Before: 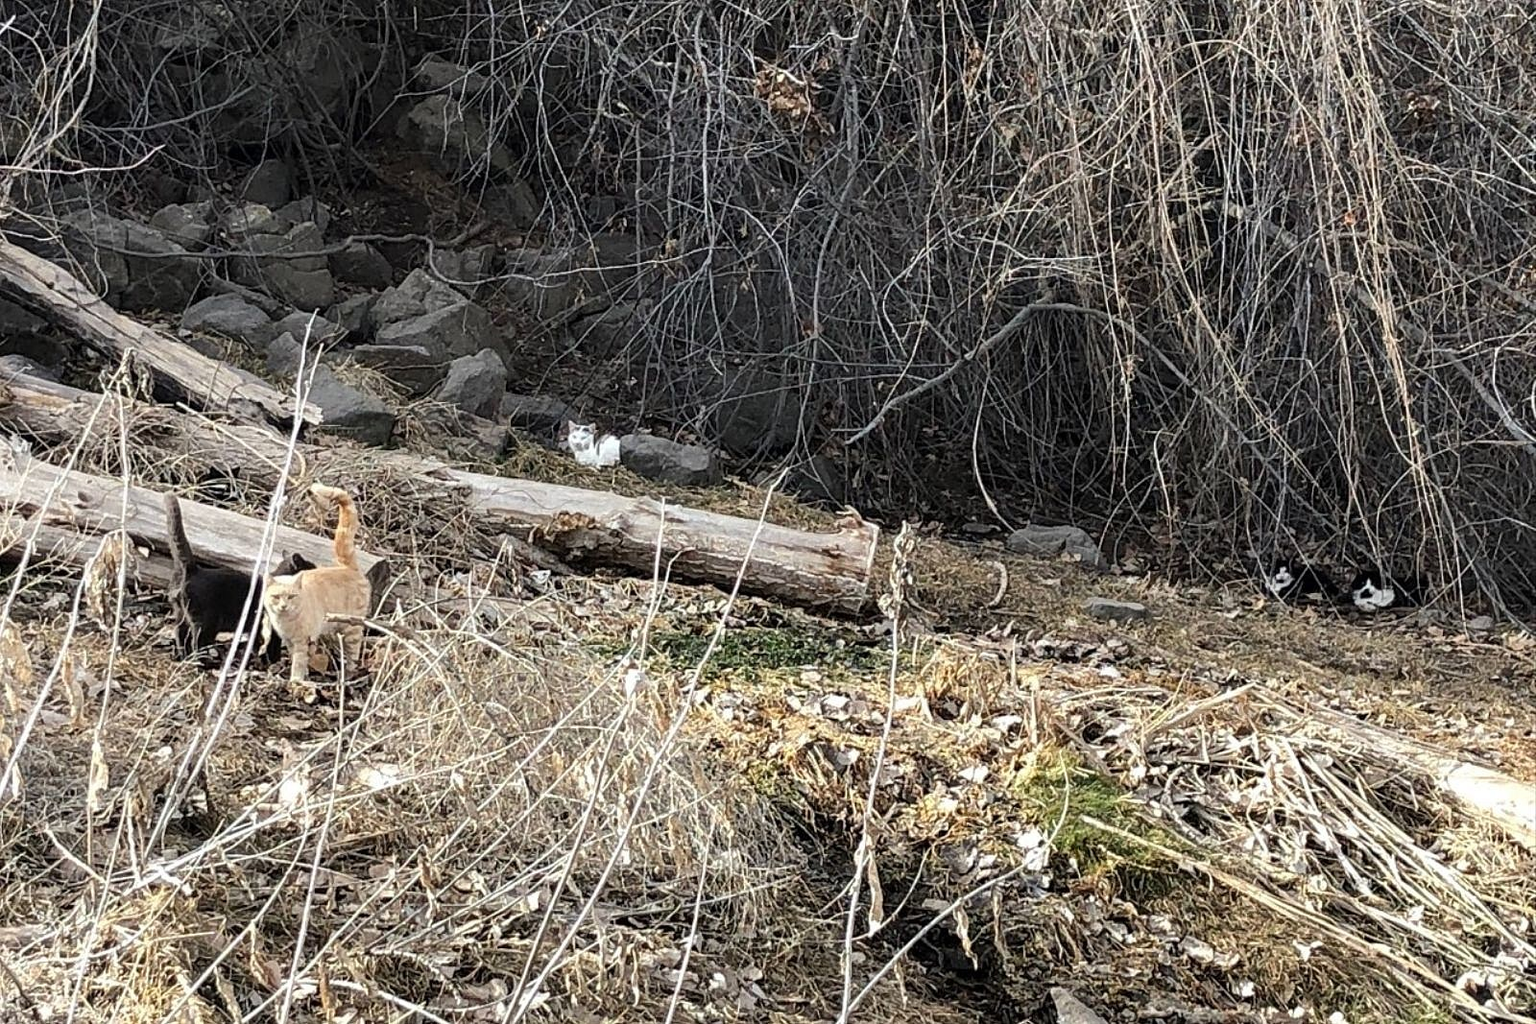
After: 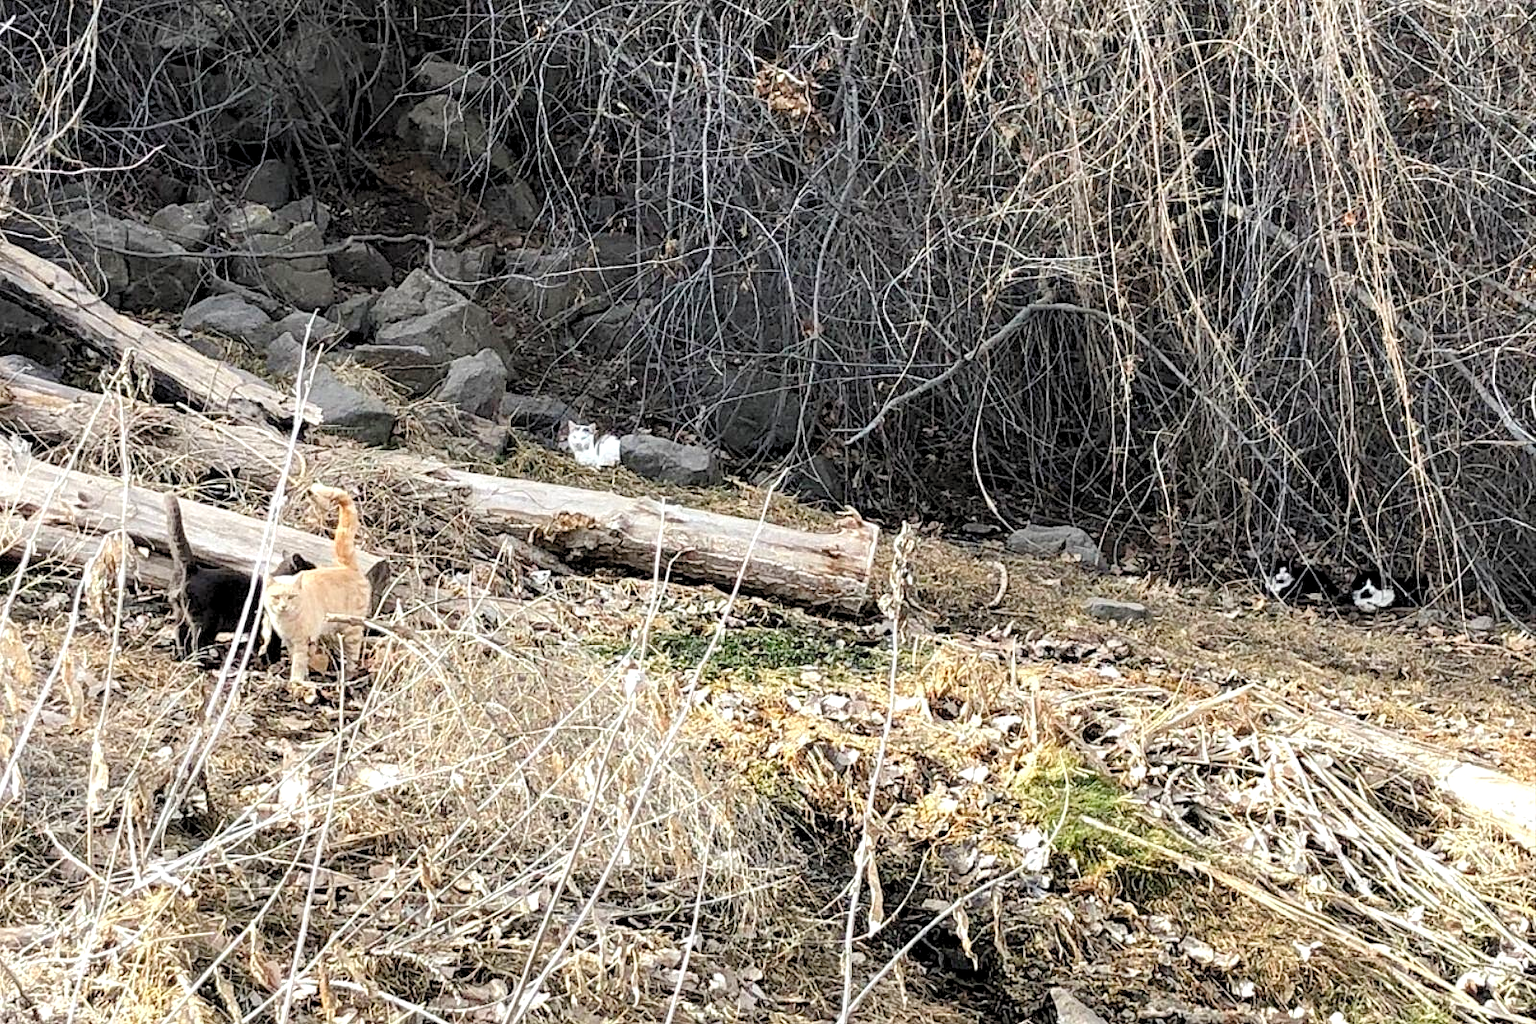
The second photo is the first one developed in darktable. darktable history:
levels: black 0.026%, levels [0.044, 0.416, 0.908]
